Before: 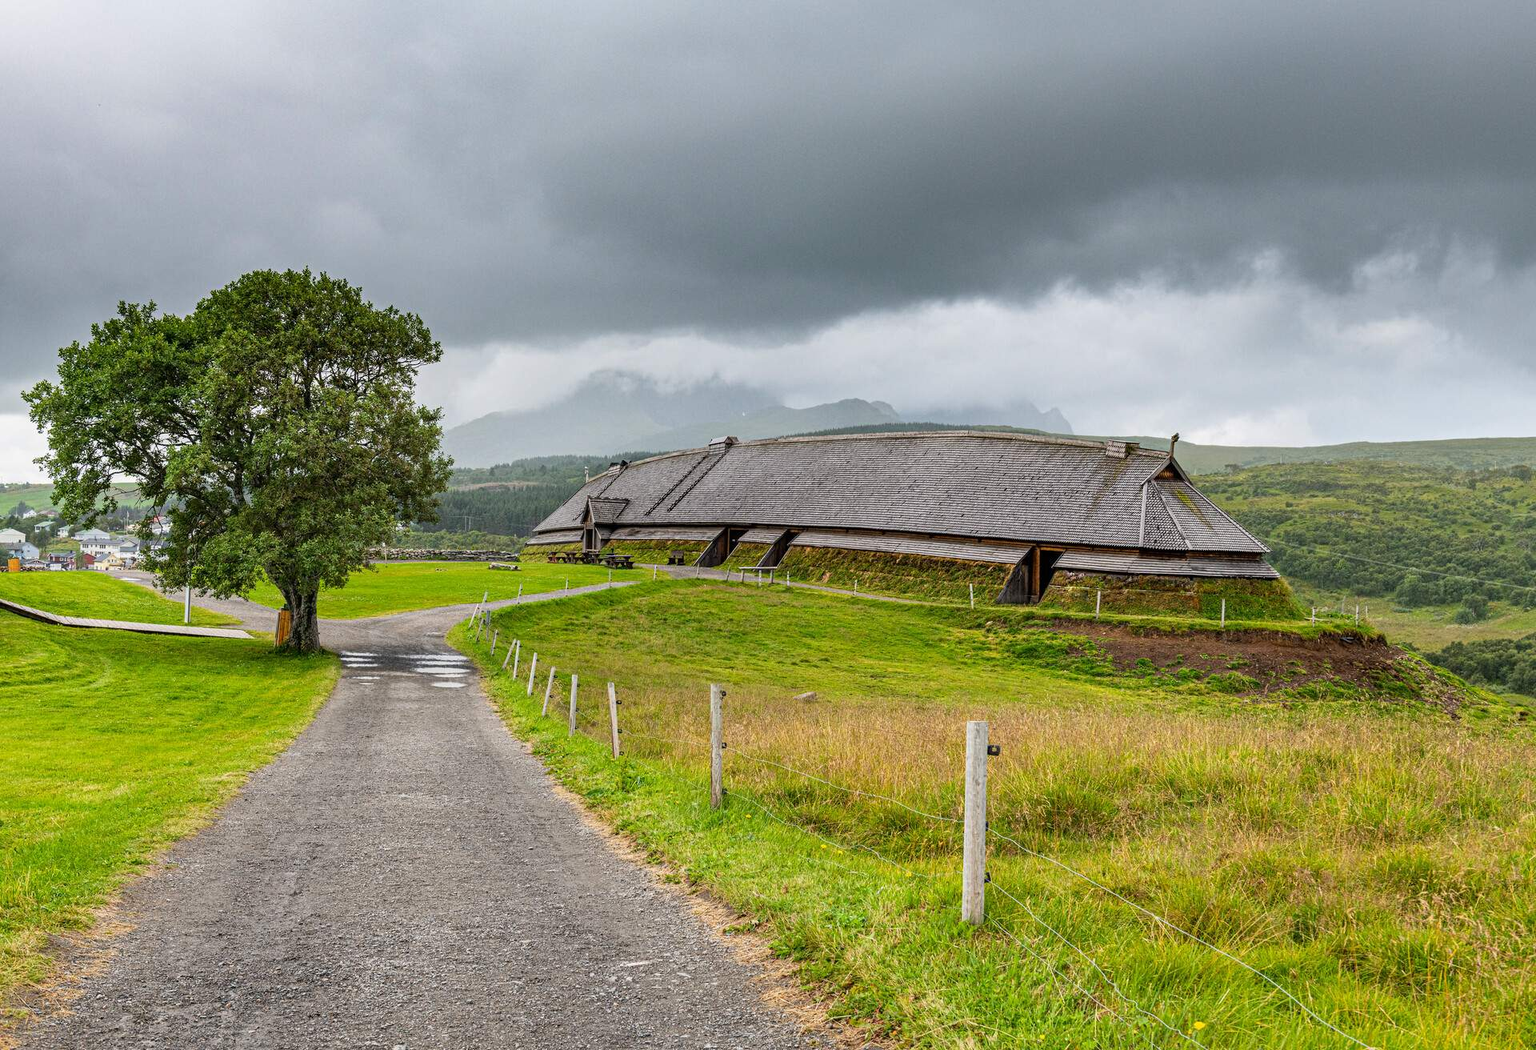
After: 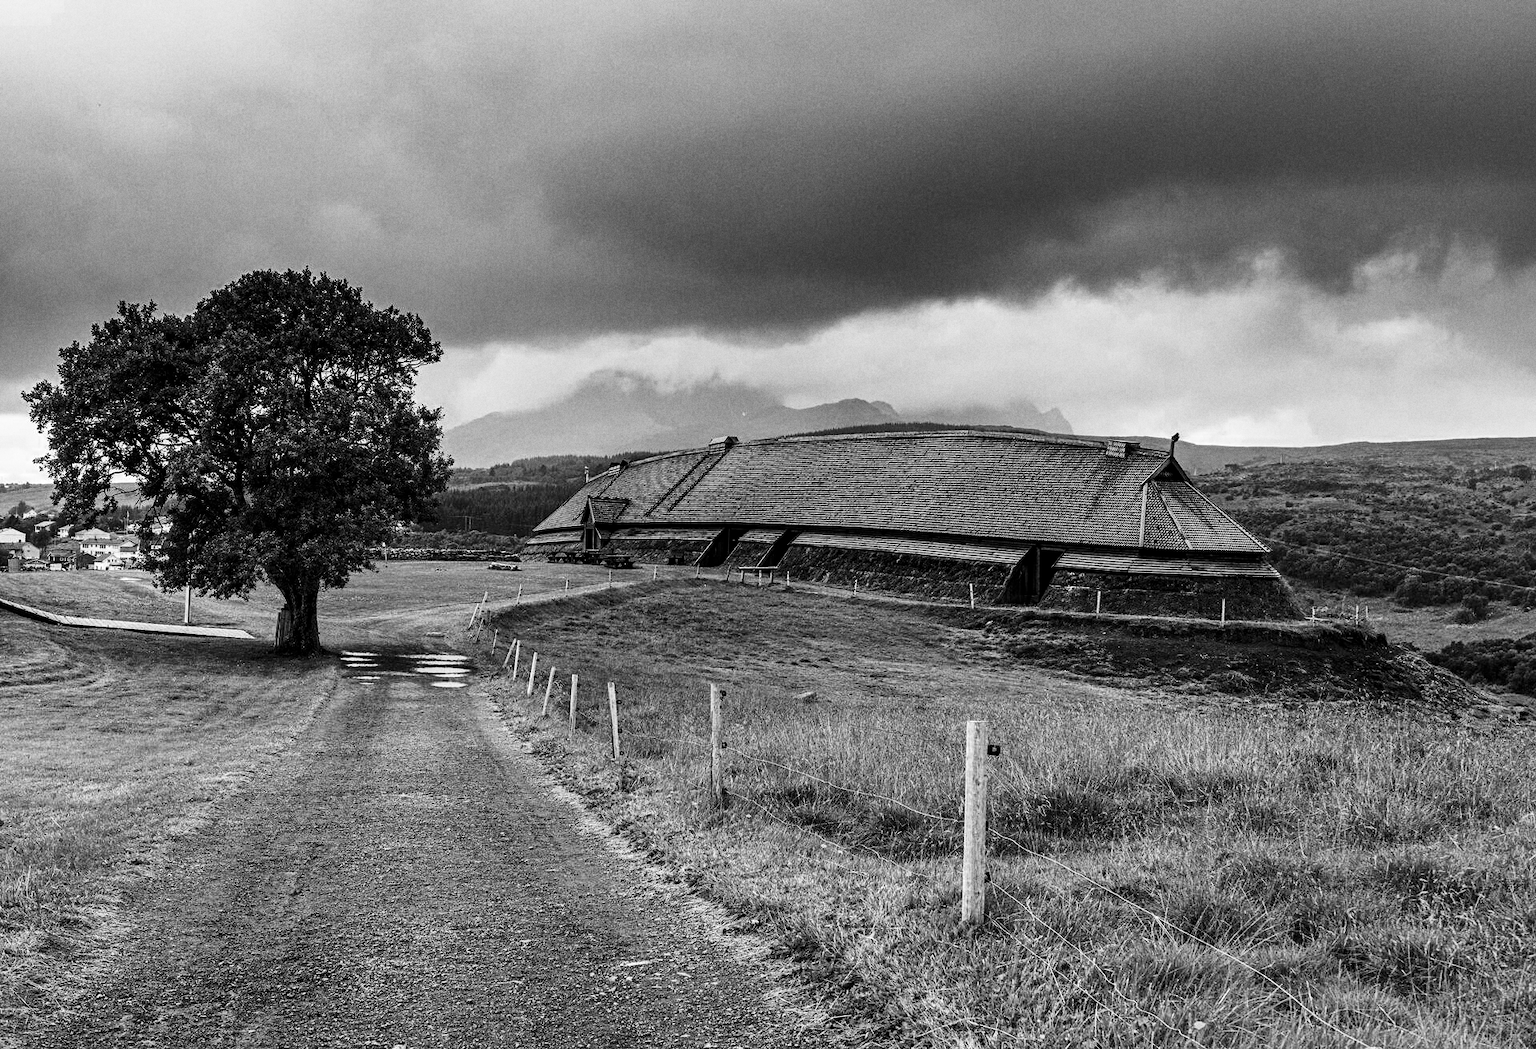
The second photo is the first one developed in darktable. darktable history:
exposure: compensate highlight preservation false
grain: on, module defaults
contrast brightness saturation: contrast 0.02, brightness -1, saturation -1
filmic rgb: middle gray luminance 9.23%, black relative exposure -10.55 EV, white relative exposure 3.45 EV, threshold 6 EV, target black luminance 0%, hardness 5.98, latitude 59.69%, contrast 1.087, highlights saturation mix 5%, shadows ↔ highlights balance 29.23%, add noise in highlights 0, color science v3 (2019), use custom middle-gray values true, iterations of high-quality reconstruction 0, contrast in highlights soft, enable highlight reconstruction true
